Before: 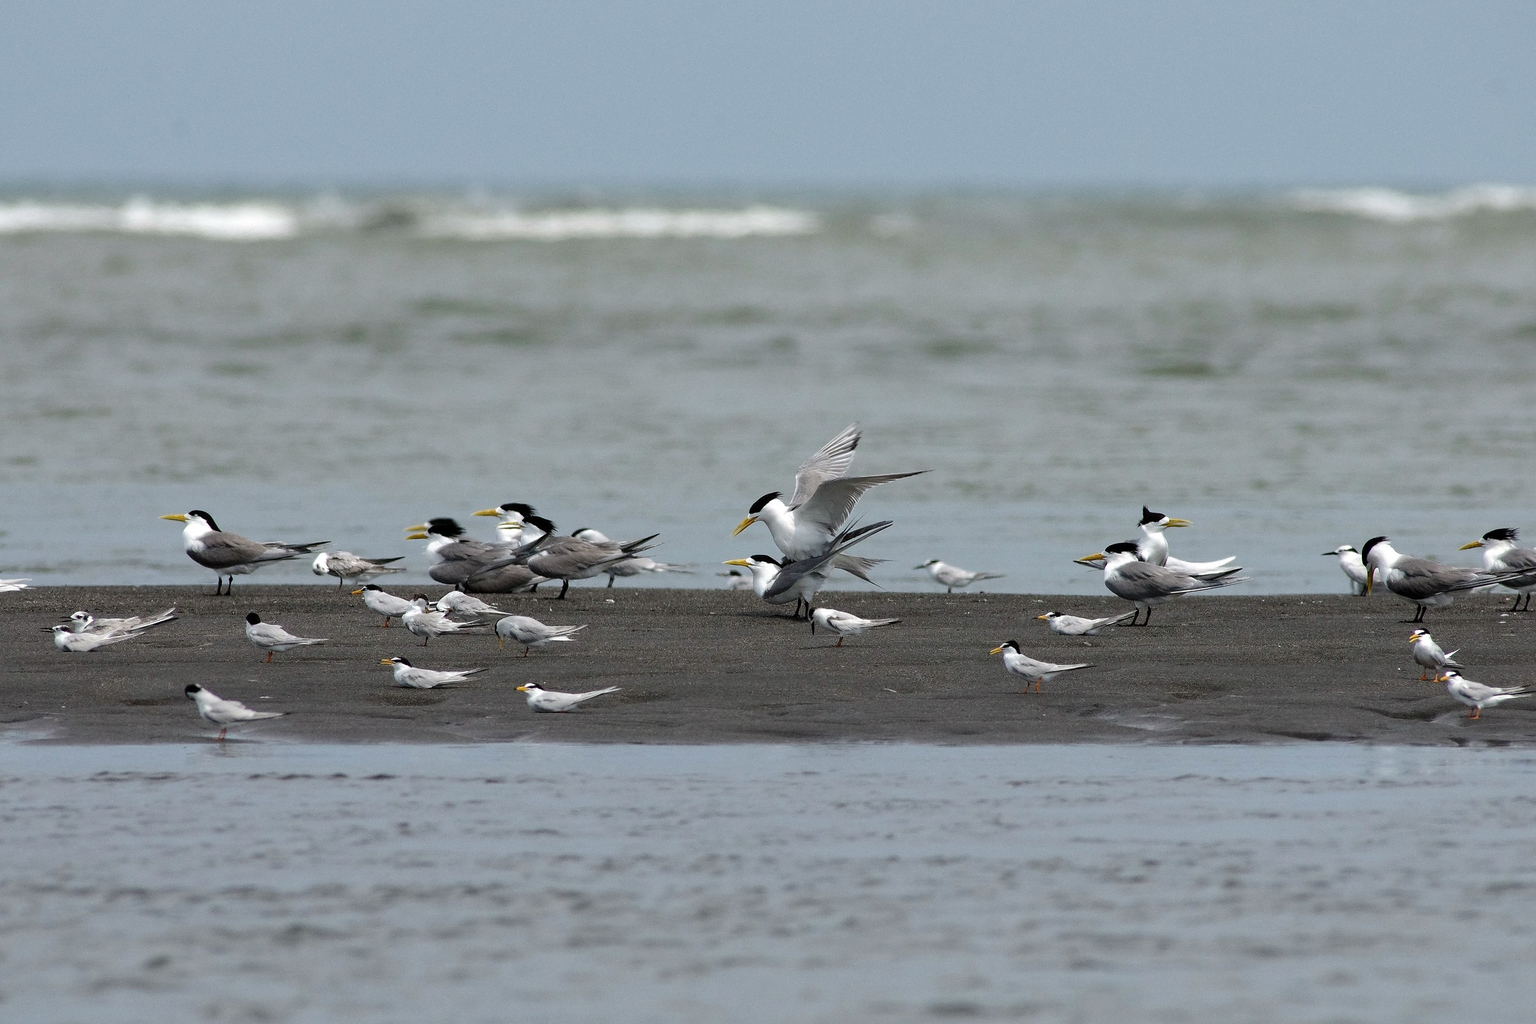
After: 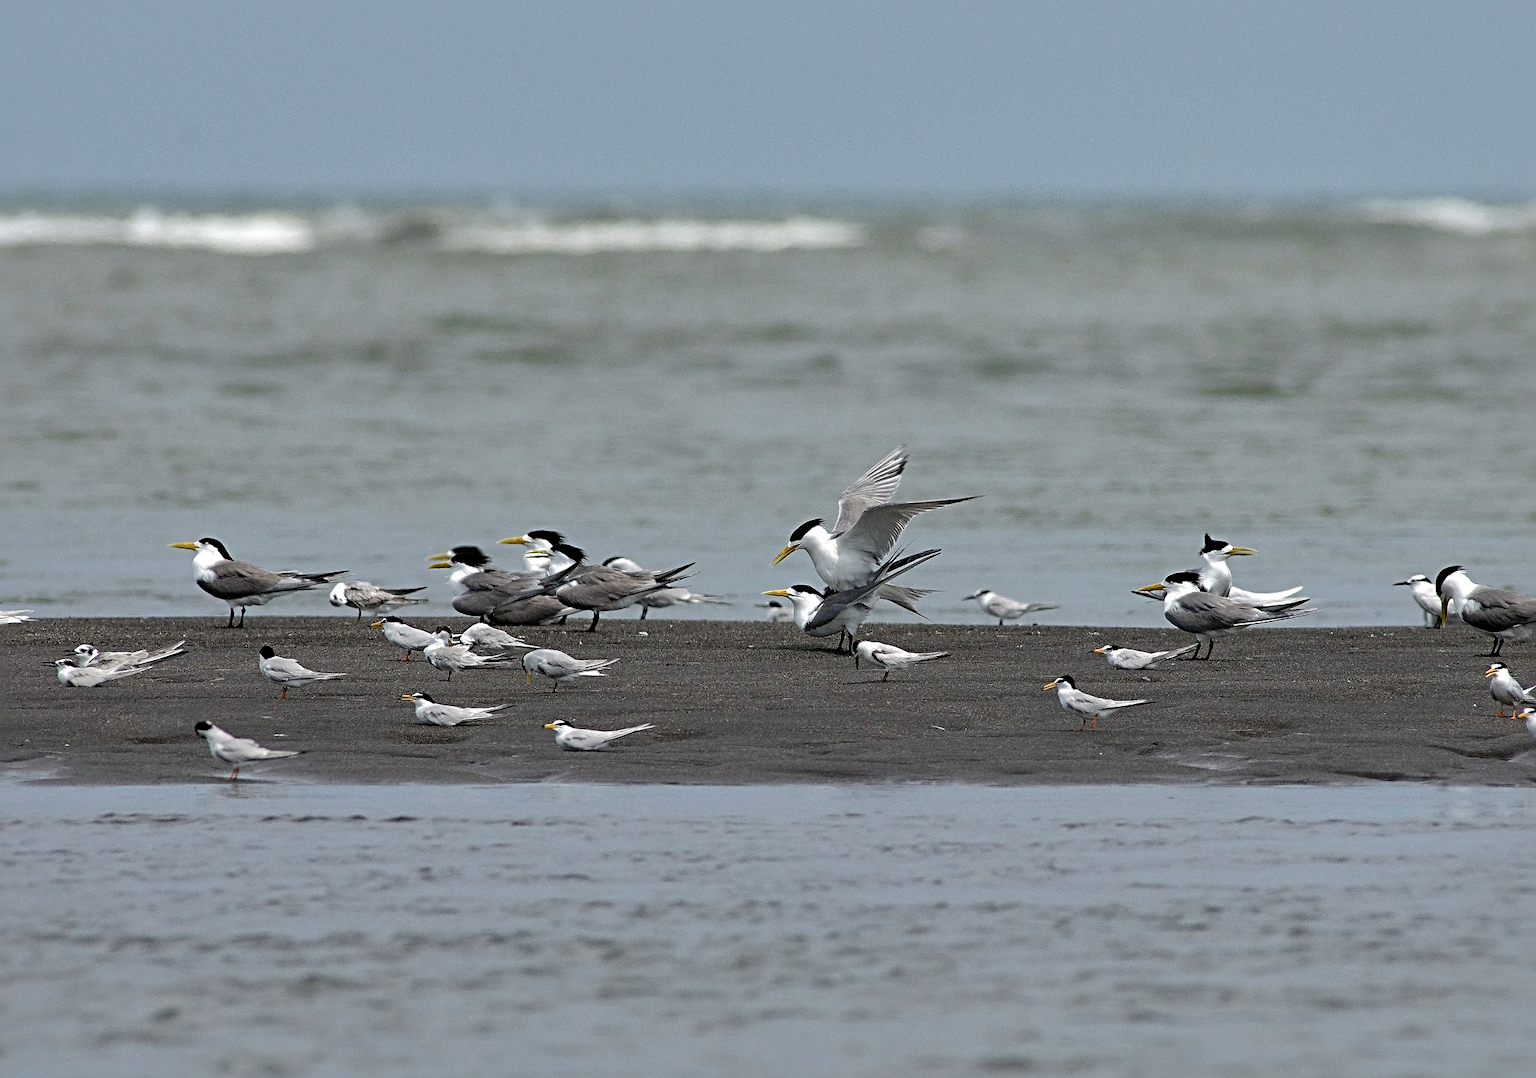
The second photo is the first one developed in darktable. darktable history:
shadows and highlights: shadows 30.07
sharpen: radius 4.916
crop and rotate: left 0%, right 5.12%
